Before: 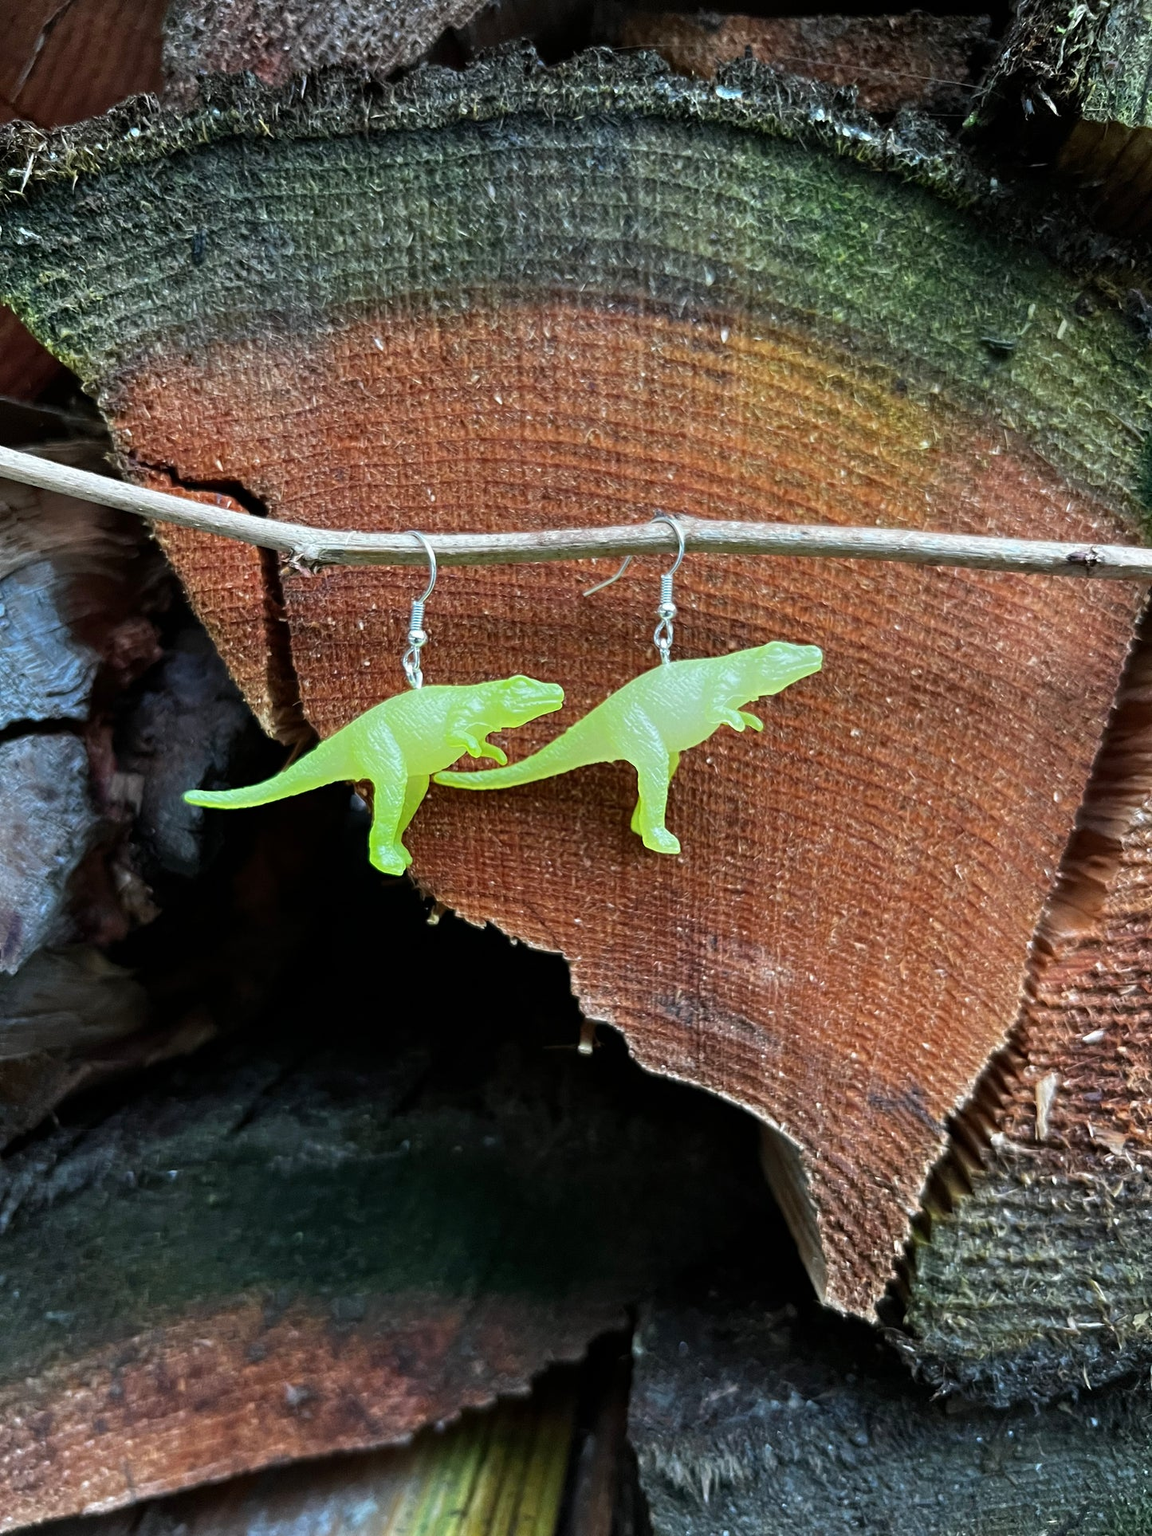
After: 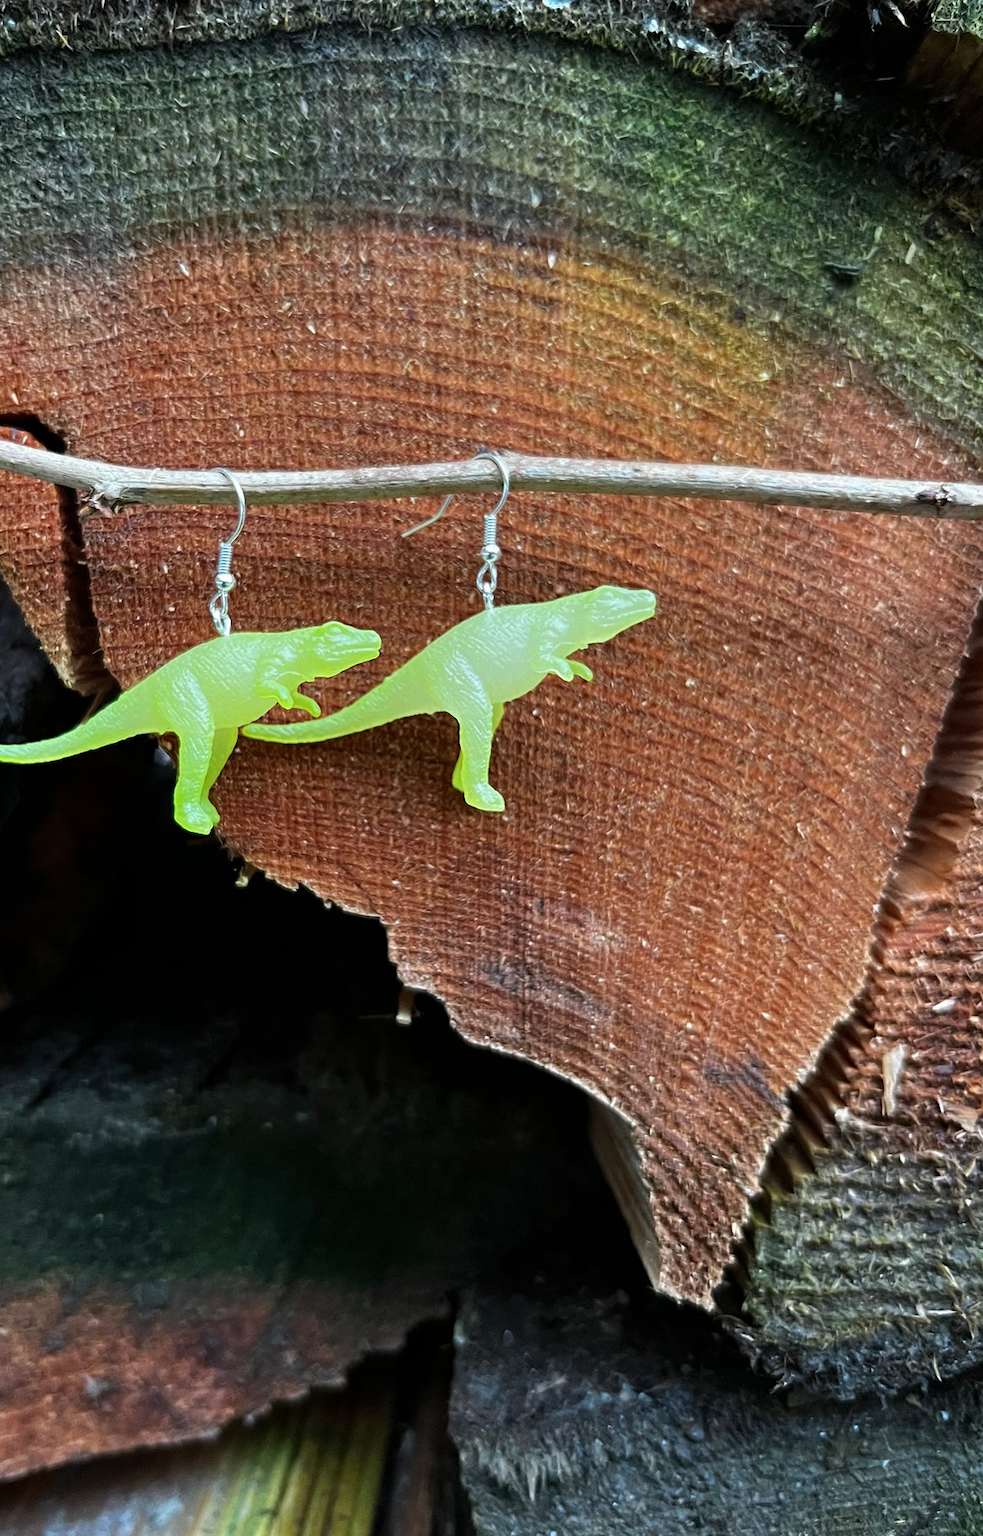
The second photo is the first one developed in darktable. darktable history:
crop and rotate: left 17.862%, top 5.935%, right 1.797%
